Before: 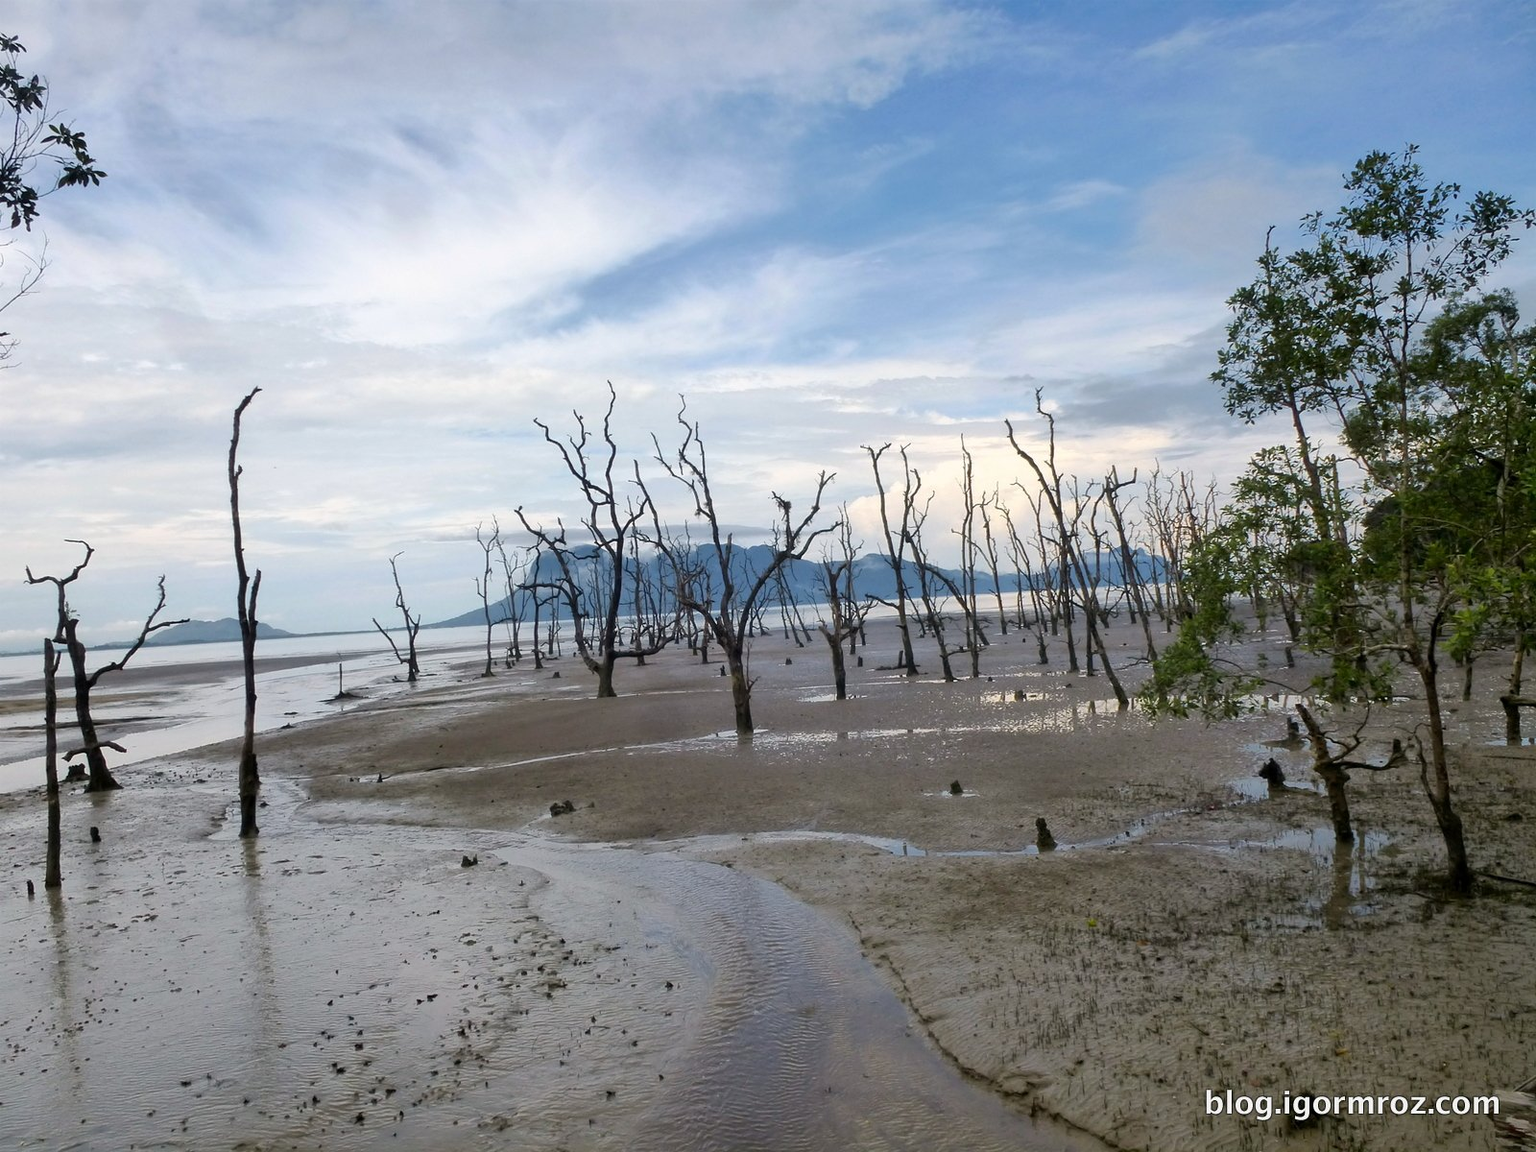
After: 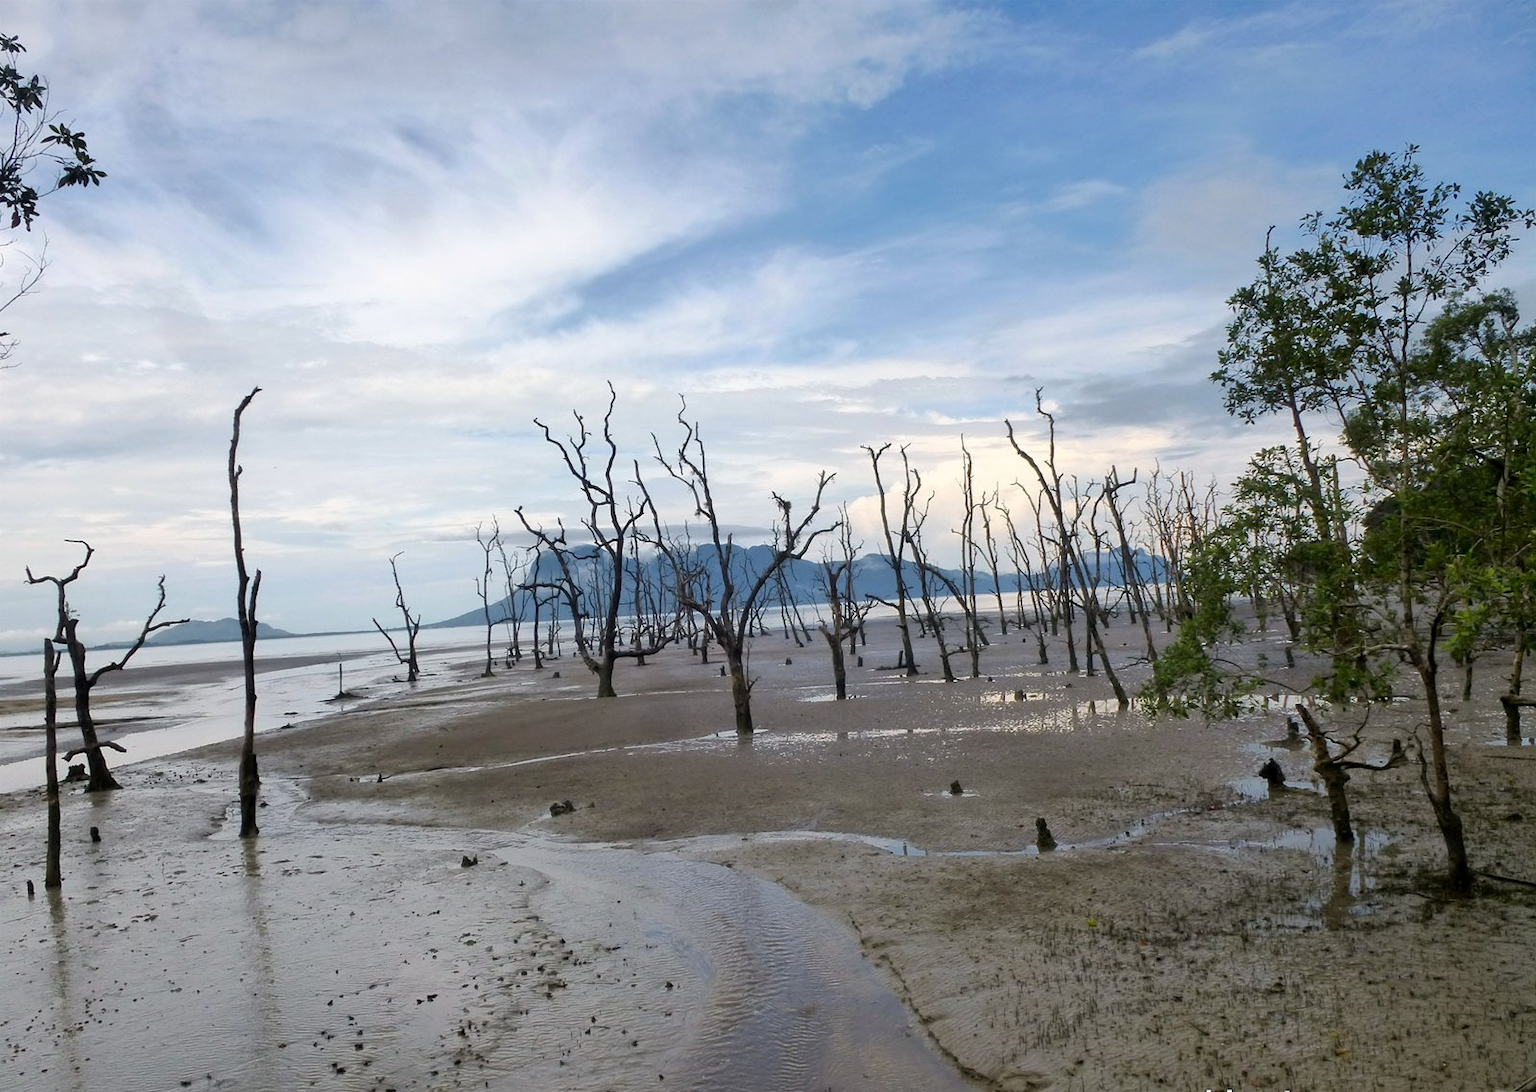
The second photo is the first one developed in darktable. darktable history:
crop and rotate: top 0.013%, bottom 5.092%
color correction: highlights b* 0.04
